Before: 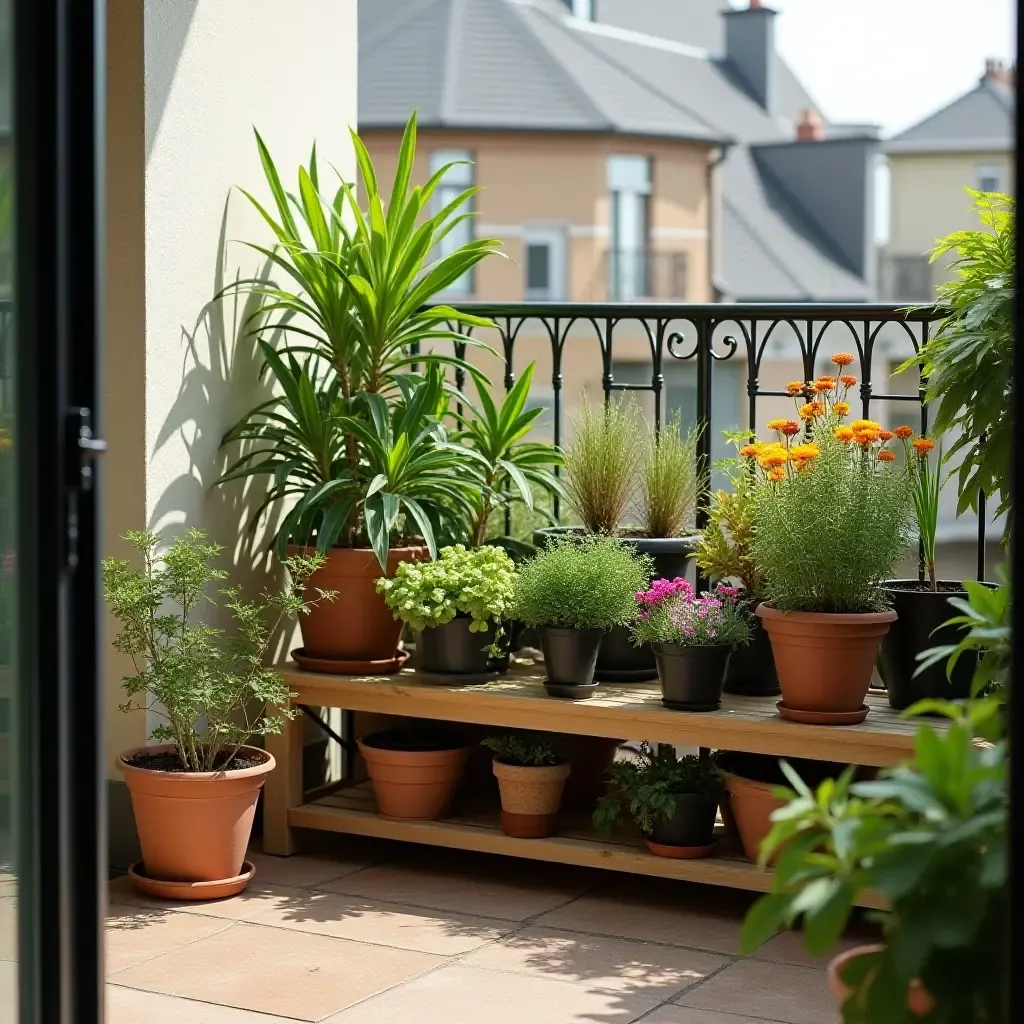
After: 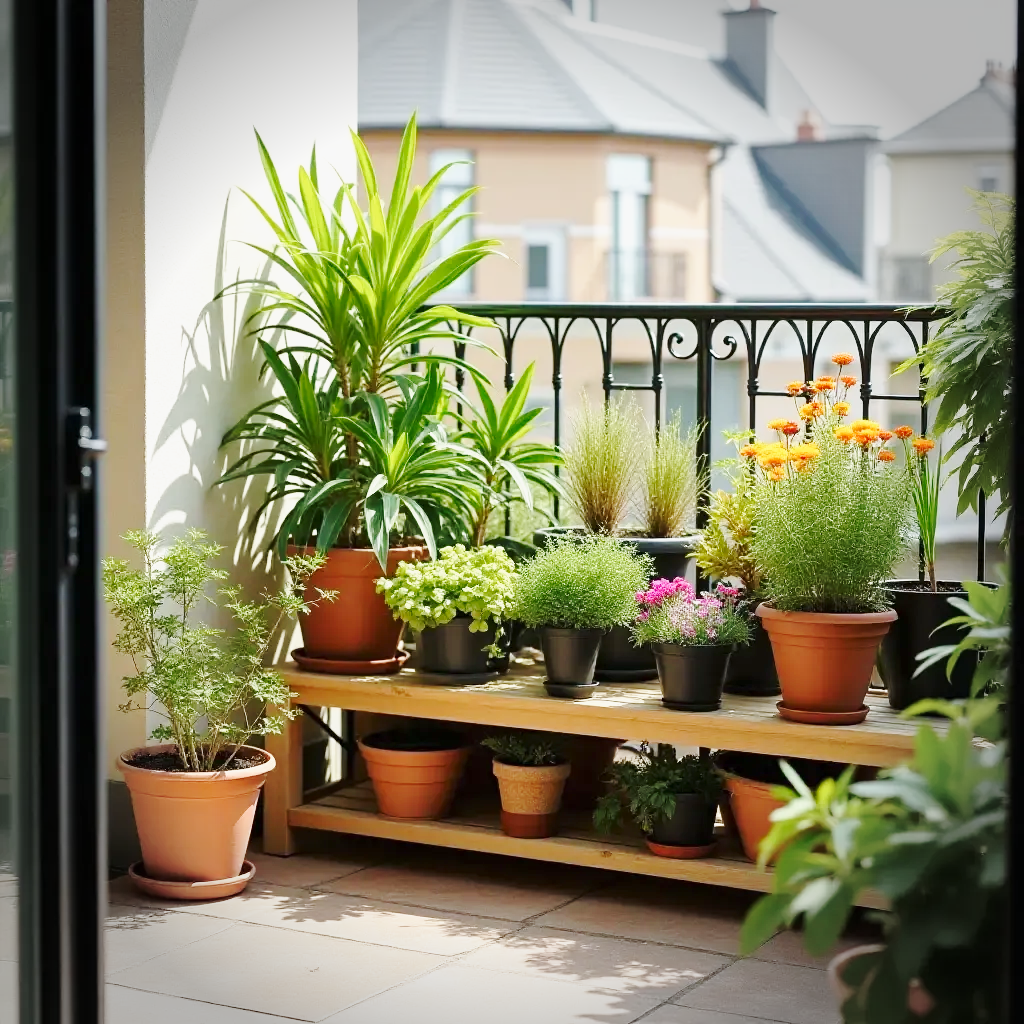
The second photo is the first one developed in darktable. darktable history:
base curve: curves: ch0 [(0, 0) (0.025, 0.046) (0.112, 0.277) (0.467, 0.74) (0.814, 0.929) (1, 0.942)], preserve colors none
vignetting: fall-off radius 31.43%
